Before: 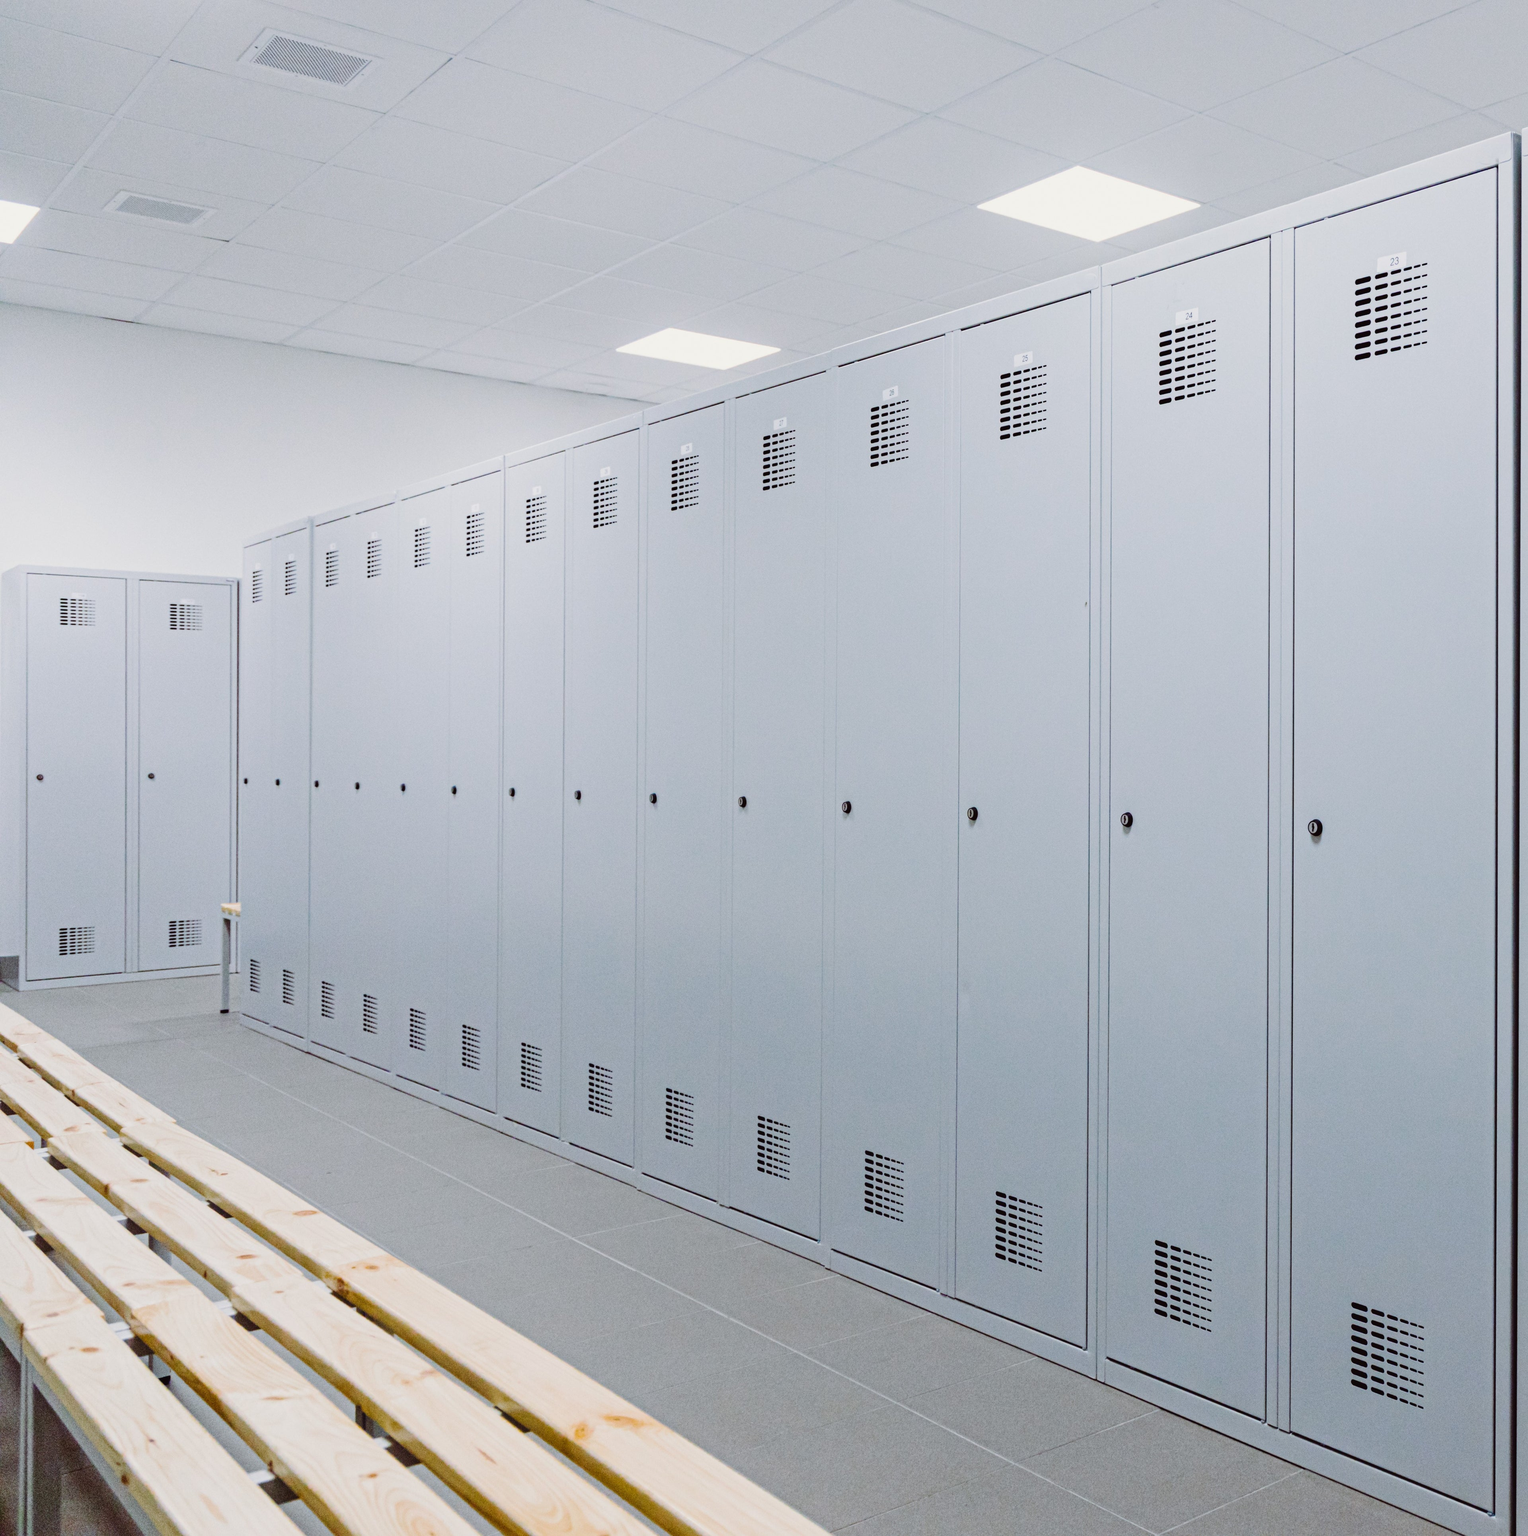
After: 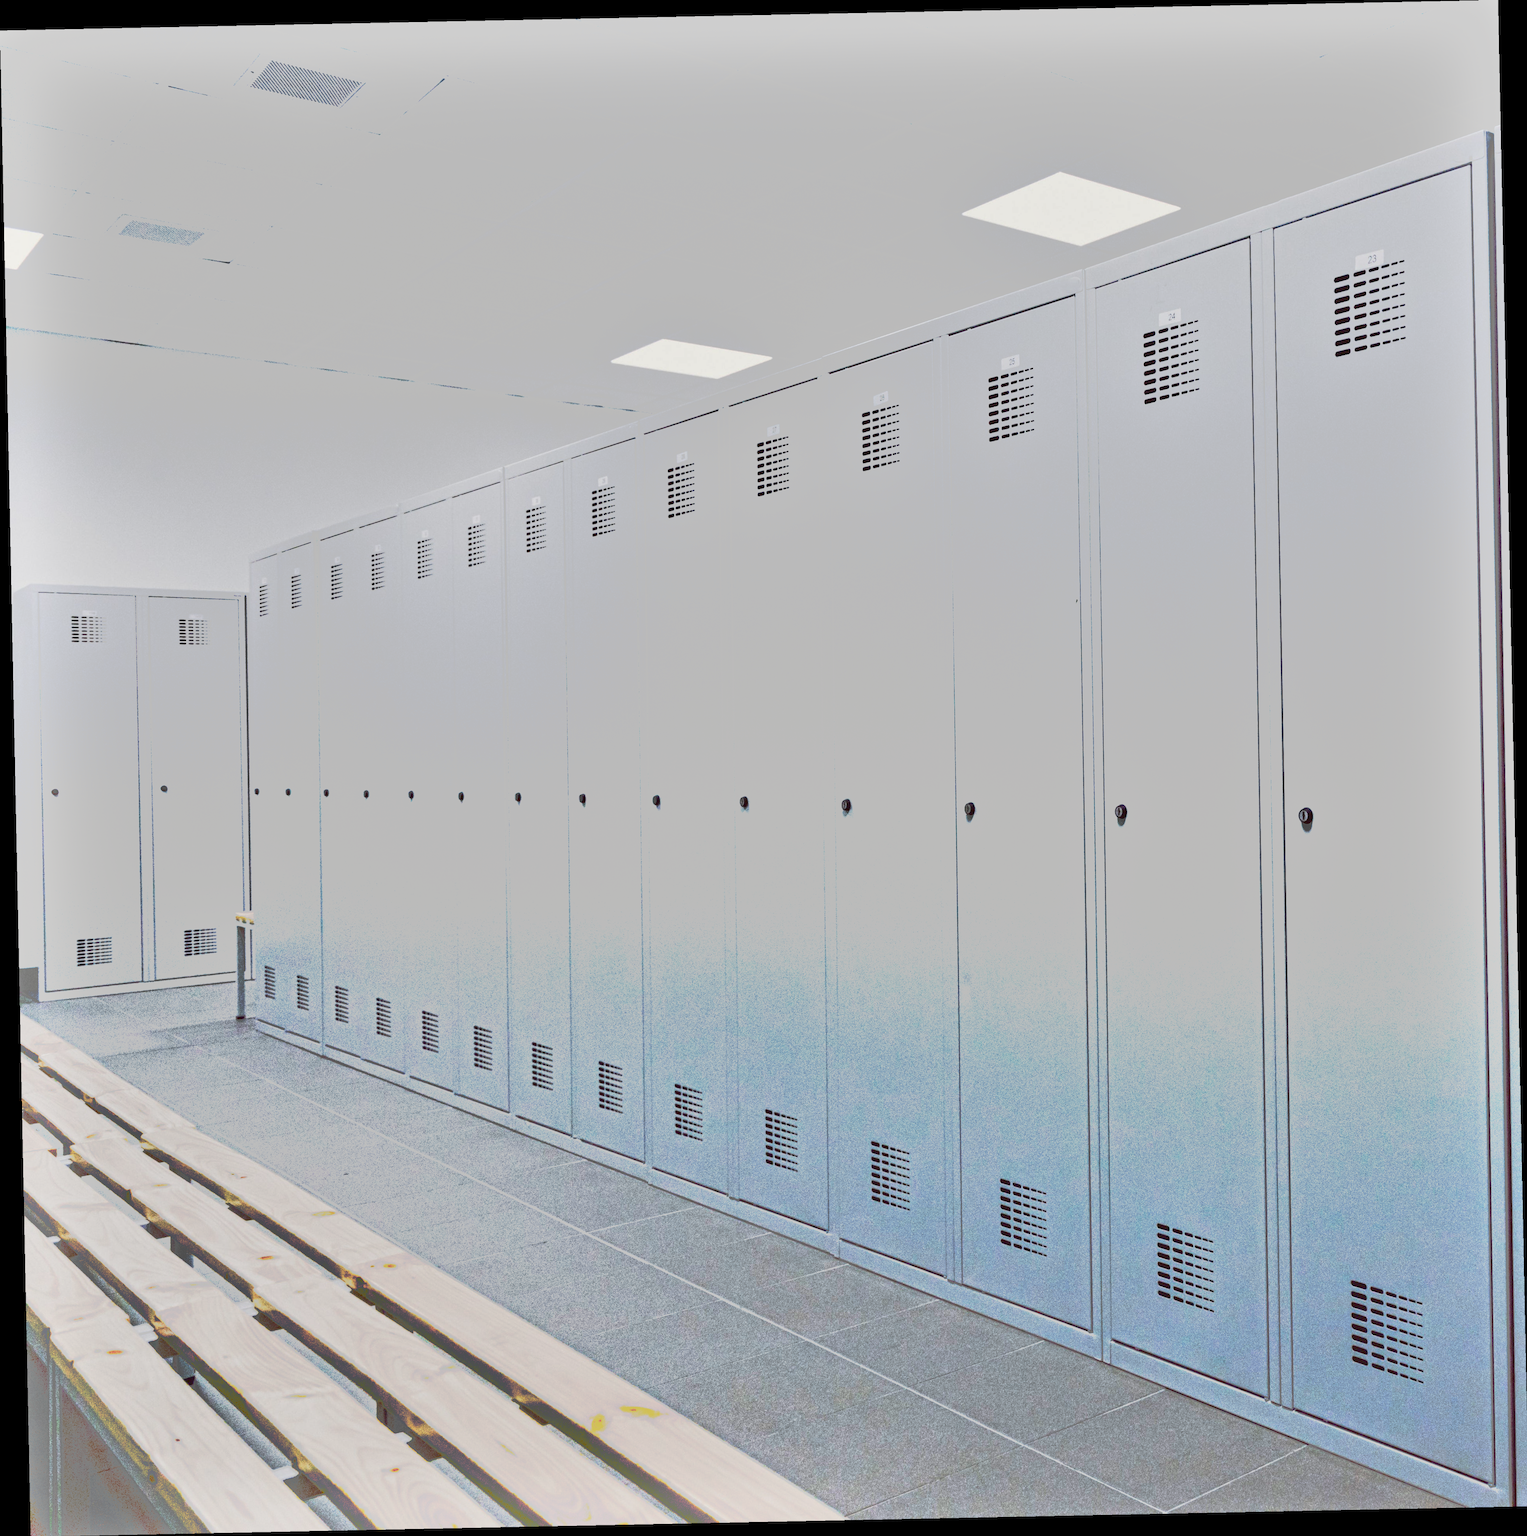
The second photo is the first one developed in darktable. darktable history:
shadows and highlights: highlights color adjustment 0%, low approximation 0.01, soften with gaussian
tone curve: curves: ch0 [(0, 0) (0.003, 0.011) (0.011, 0.043) (0.025, 0.133) (0.044, 0.226) (0.069, 0.303) (0.1, 0.371) (0.136, 0.429) (0.177, 0.482) (0.224, 0.516) (0.277, 0.539) (0.335, 0.535) (0.399, 0.517) (0.468, 0.498) (0.543, 0.523) (0.623, 0.655) (0.709, 0.83) (0.801, 0.827) (0.898, 0.89) (1, 1)], preserve colors none
rotate and perspective: rotation -1.17°, automatic cropping off
